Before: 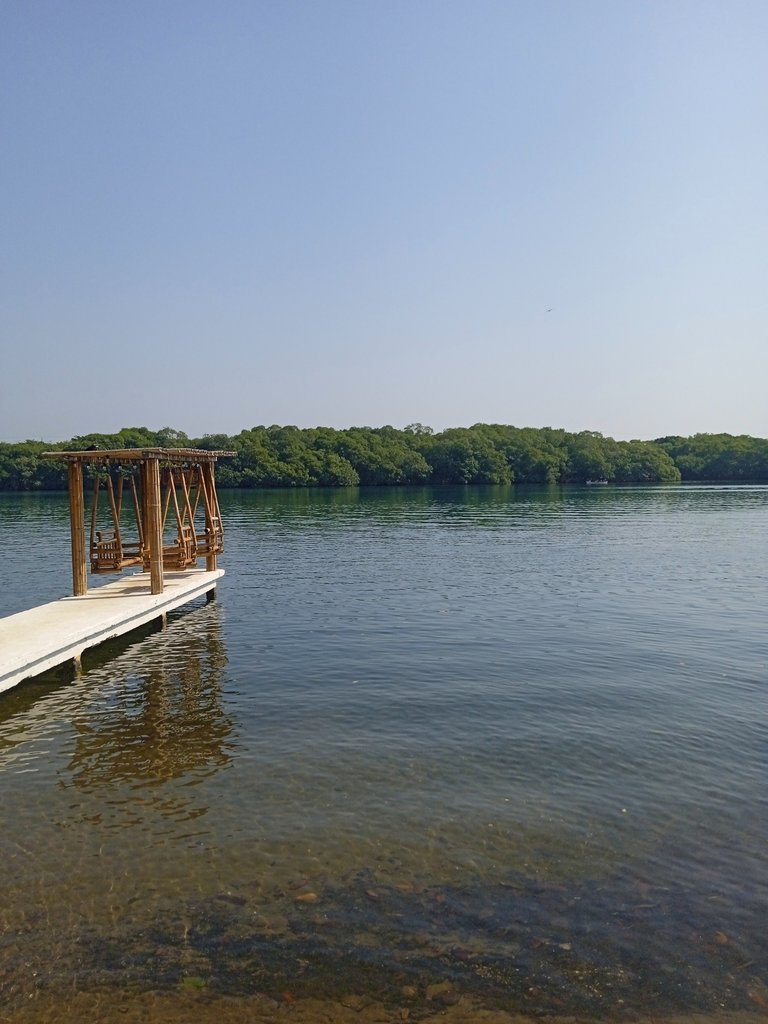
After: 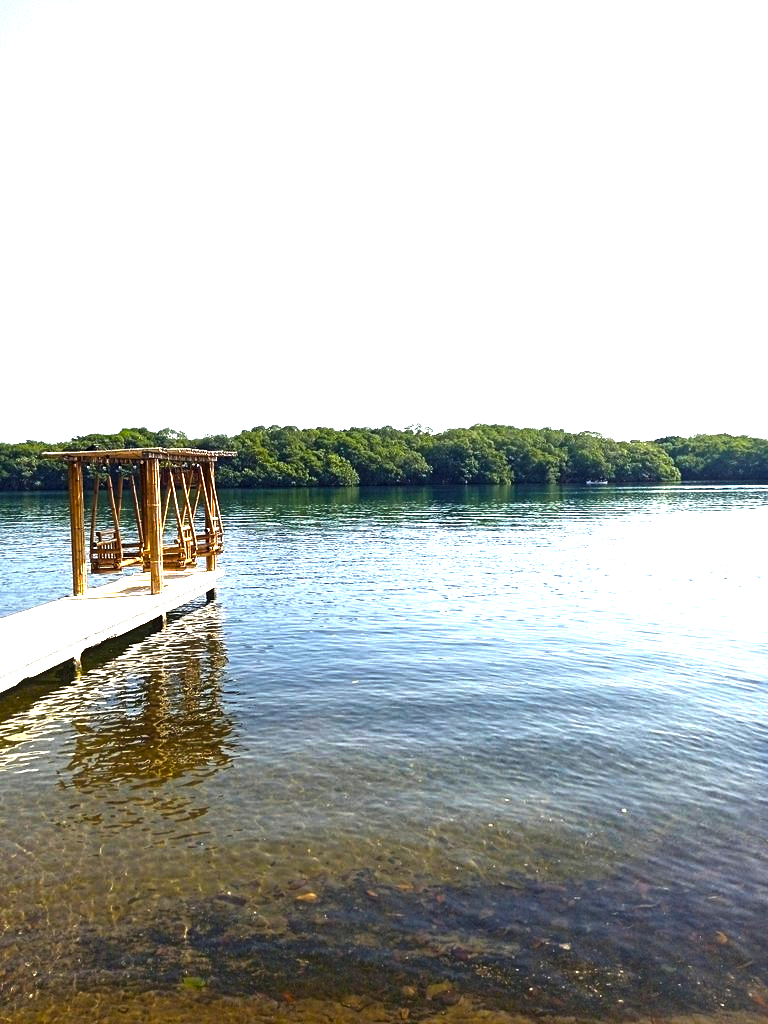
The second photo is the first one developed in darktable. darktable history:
exposure: black level correction 0.001, exposure 0.677 EV, compensate highlight preservation false
color balance rgb: shadows lift › chroma 2.96%, shadows lift › hue 280.38°, perceptual saturation grading › global saturation 30.427%, perceptual brilliance grading › highlights 74.54%, perceptual brilliance grading › shadows -30.159%
